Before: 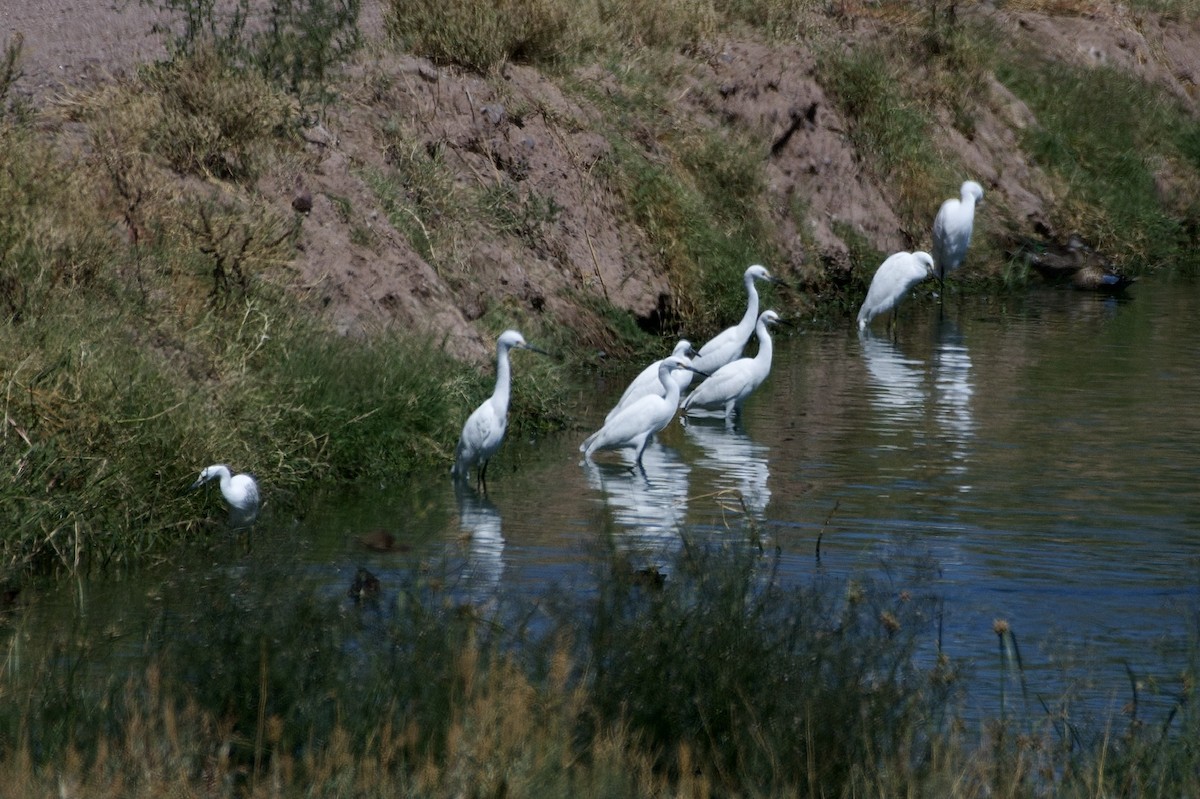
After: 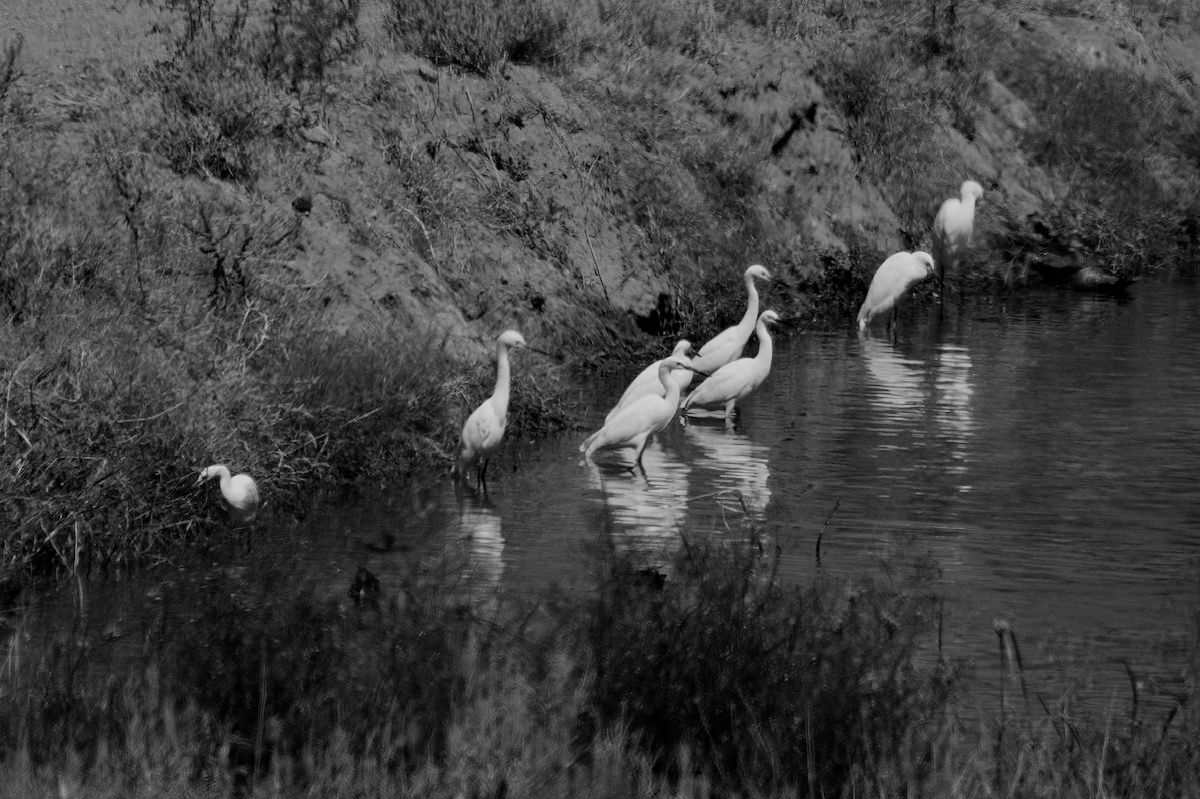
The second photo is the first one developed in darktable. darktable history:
monochrome: a -11.7, b 1.62, size 0.5, highlights 0.38
contrast brightness saturation: saturation -0.05
filmic rgb: hardness 4.17
